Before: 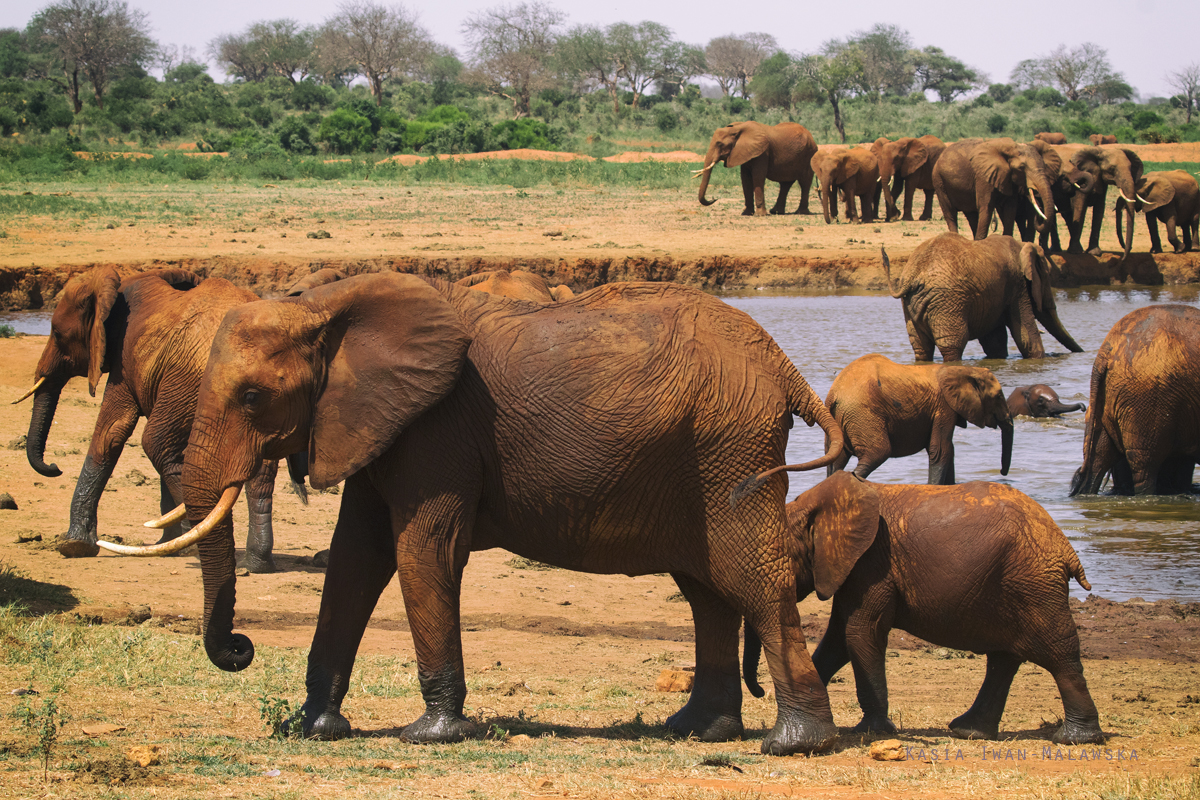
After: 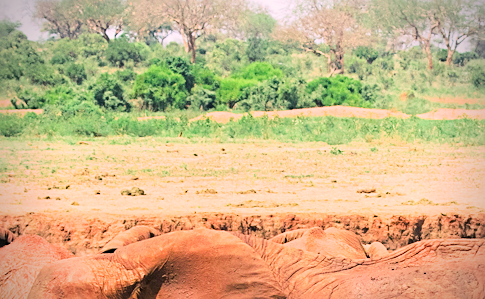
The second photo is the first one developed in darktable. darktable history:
filmic rgb: black relative exposure -7.65 EV, white relative exposure 4.56 EV, threshold 2.97 EV, hardness 3.61, enable highlight reconstruction true
shadows and highlights: shadows -25.73, highlights 48.39, soften with gaussian
color correction: highlights a* 3.31, highlights b* 1.91, saturation 1.15
exposure: exposure 1.496 EV, compensate highlight preservation false
sharpen: on, module defaults
crop: left 15.526%, top 5.443%, right 44.03%, bottom 57.095%
vignetting: fall-off start 75.7%, brightness -0.58, saturation -0.265, width/height ratio 1.083
